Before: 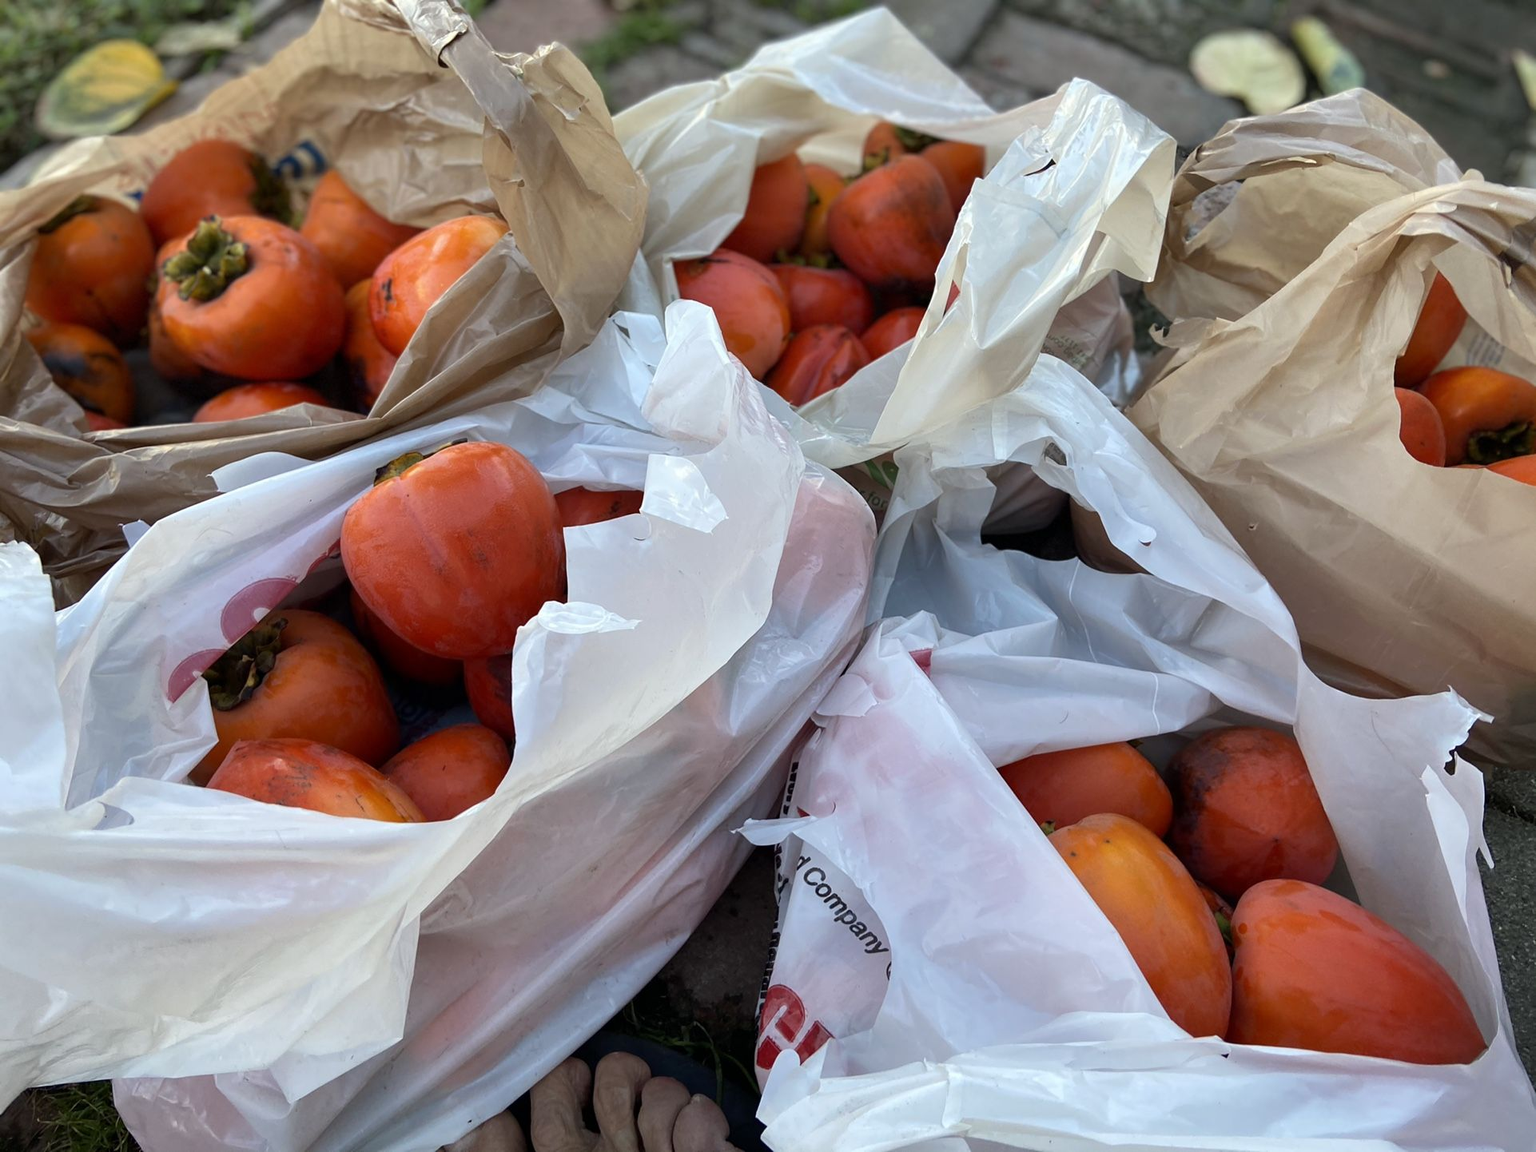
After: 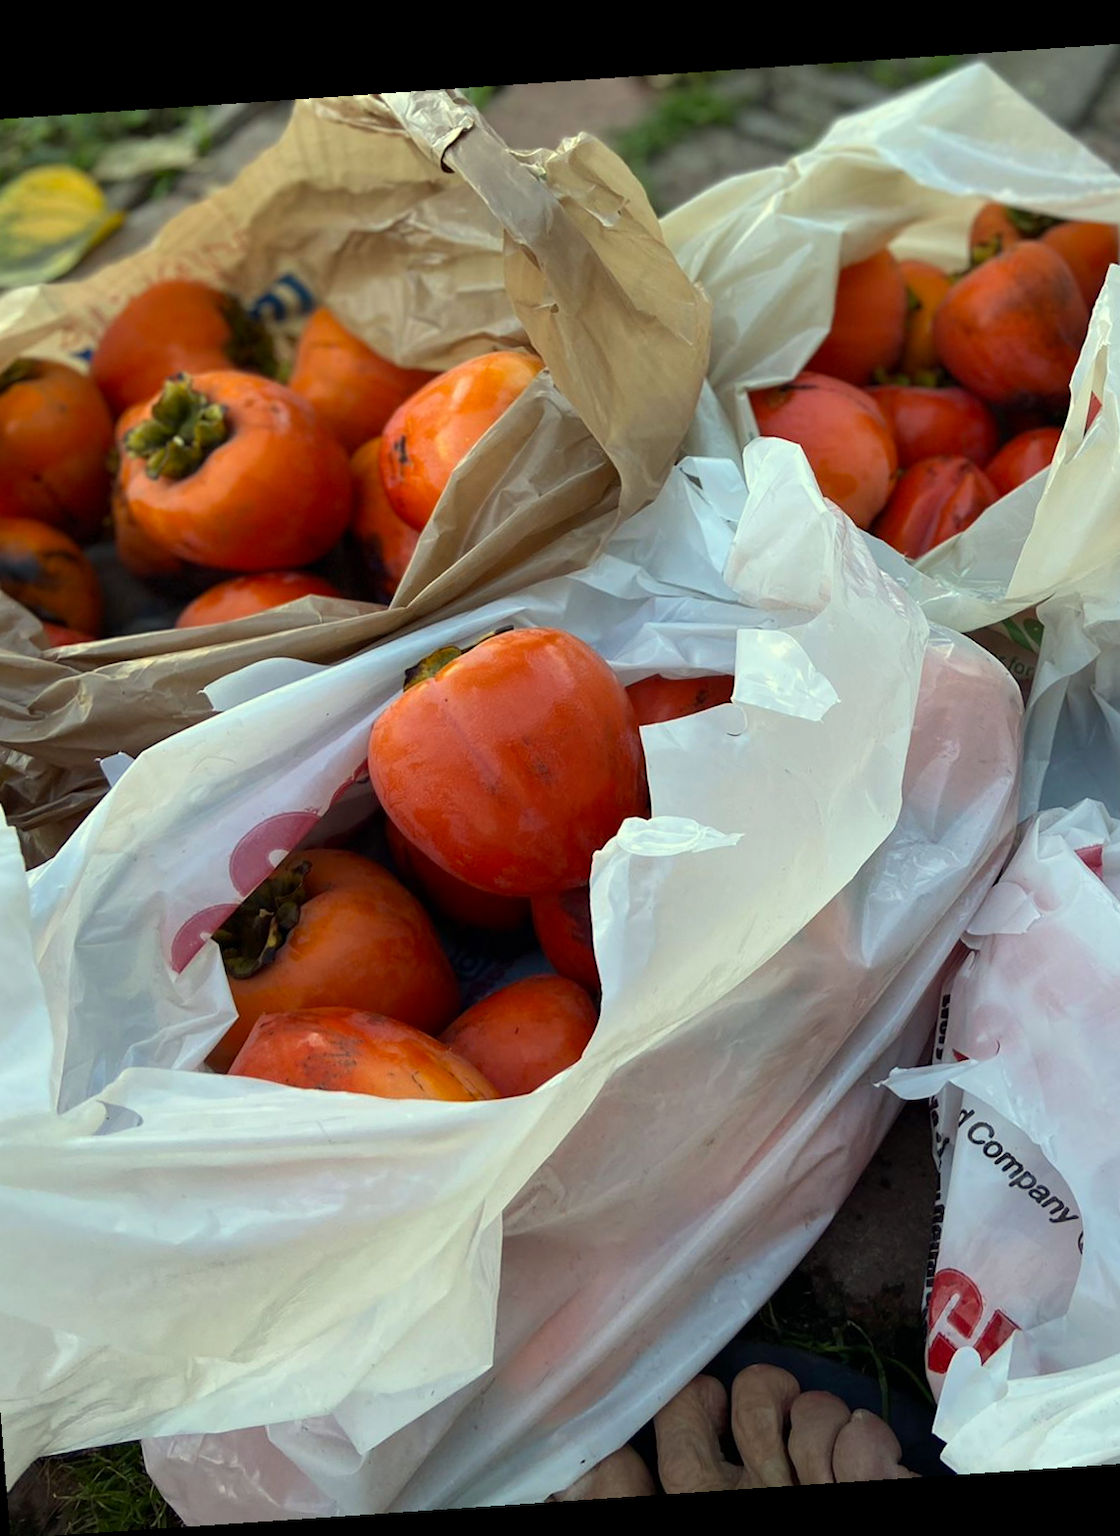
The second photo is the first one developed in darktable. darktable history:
crop: left 5.114%, right 38.589%
color correction: highlights a* -5.94, highlights b* 11.19
rotate and perspective: rotation -4.2°, shear 0.006, automatic cropping off
